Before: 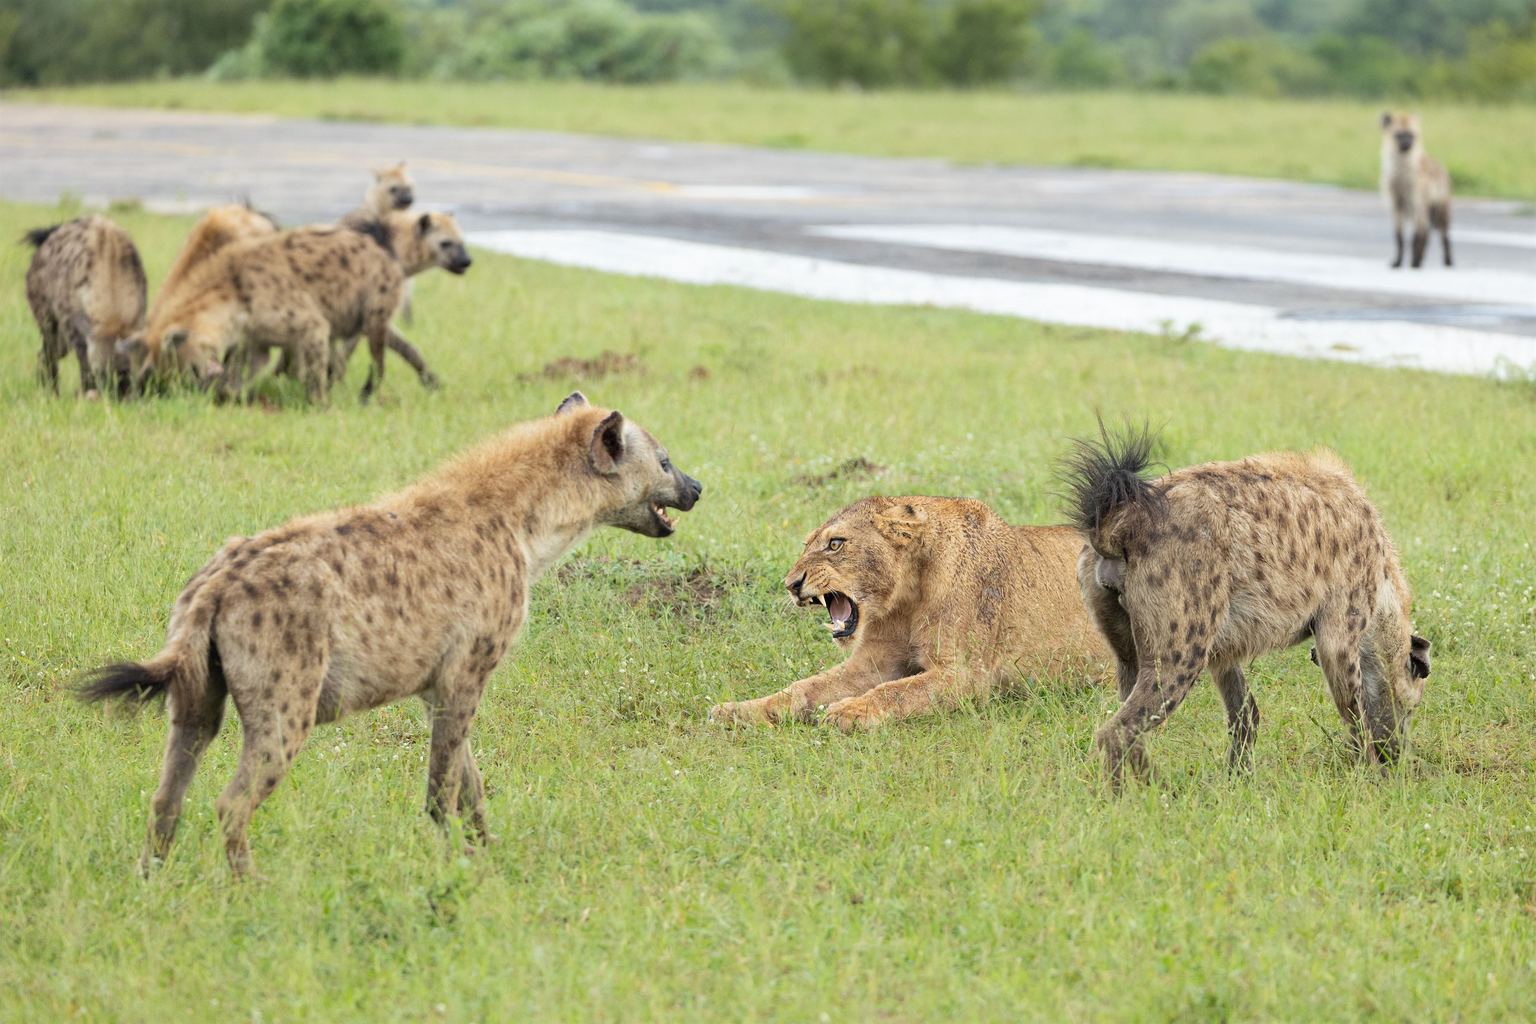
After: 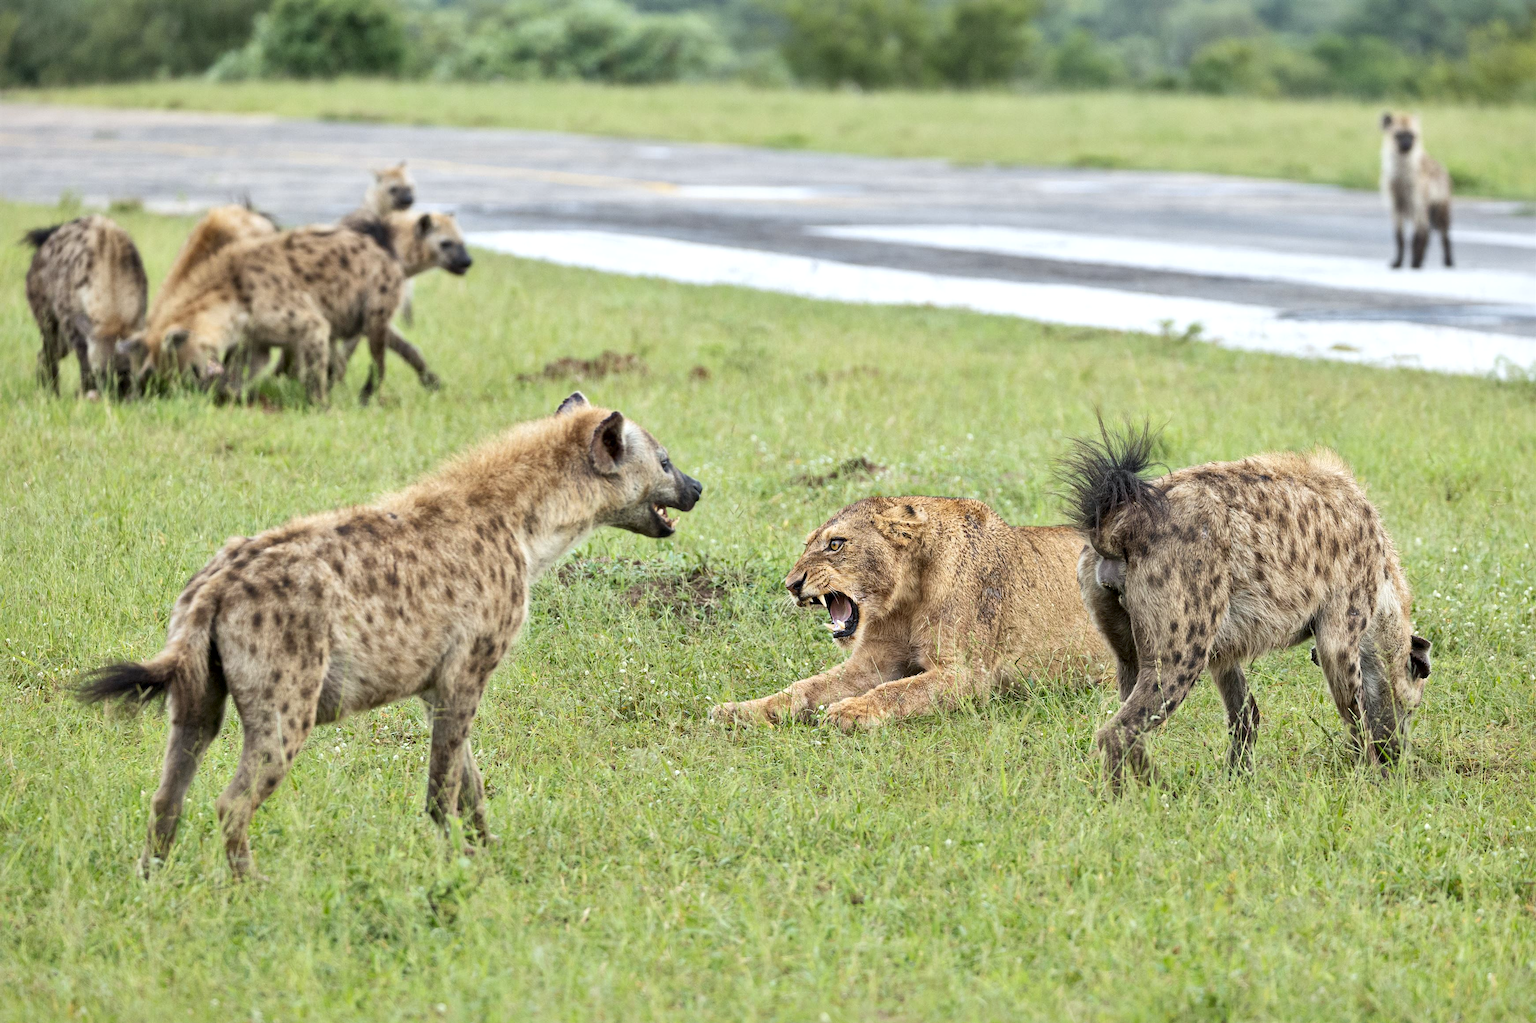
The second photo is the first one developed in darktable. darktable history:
local contrast: mode bilateral grid, contrast 25, coarseness 60, detail 151%, midtone range 0.2
white balance: red 0.98, blue 1.034
